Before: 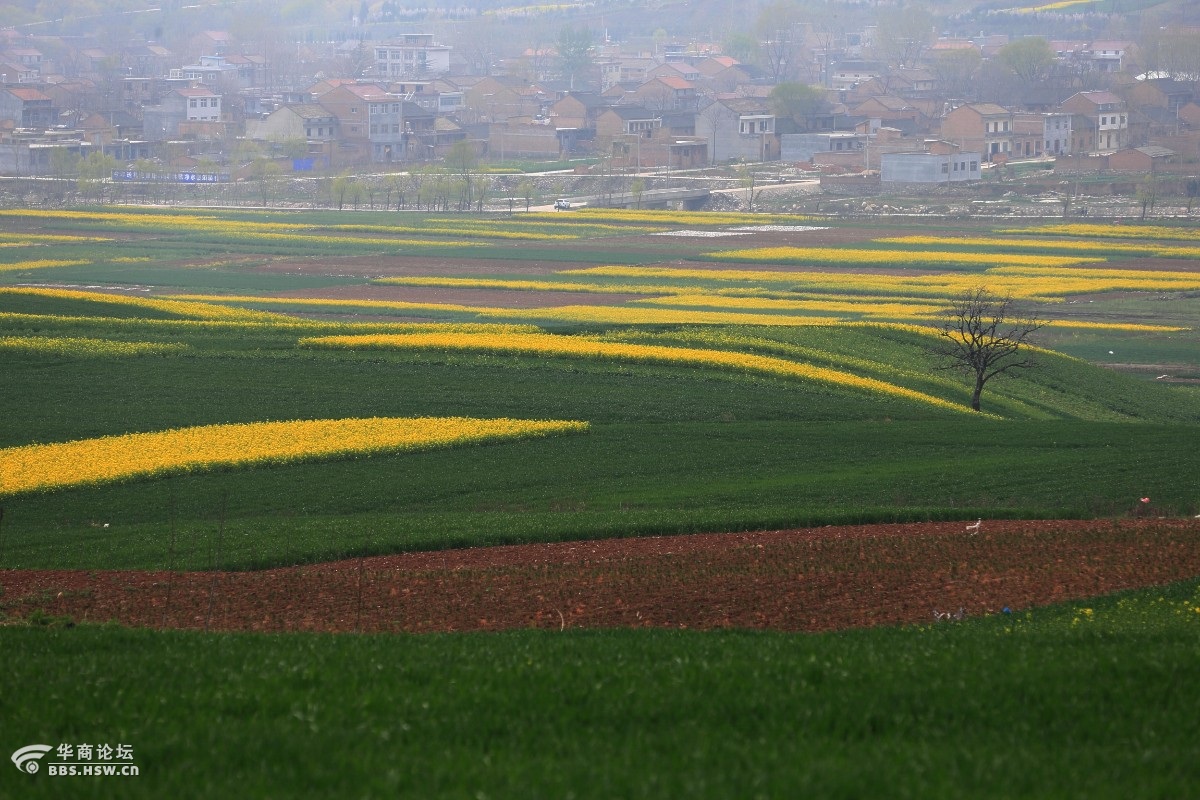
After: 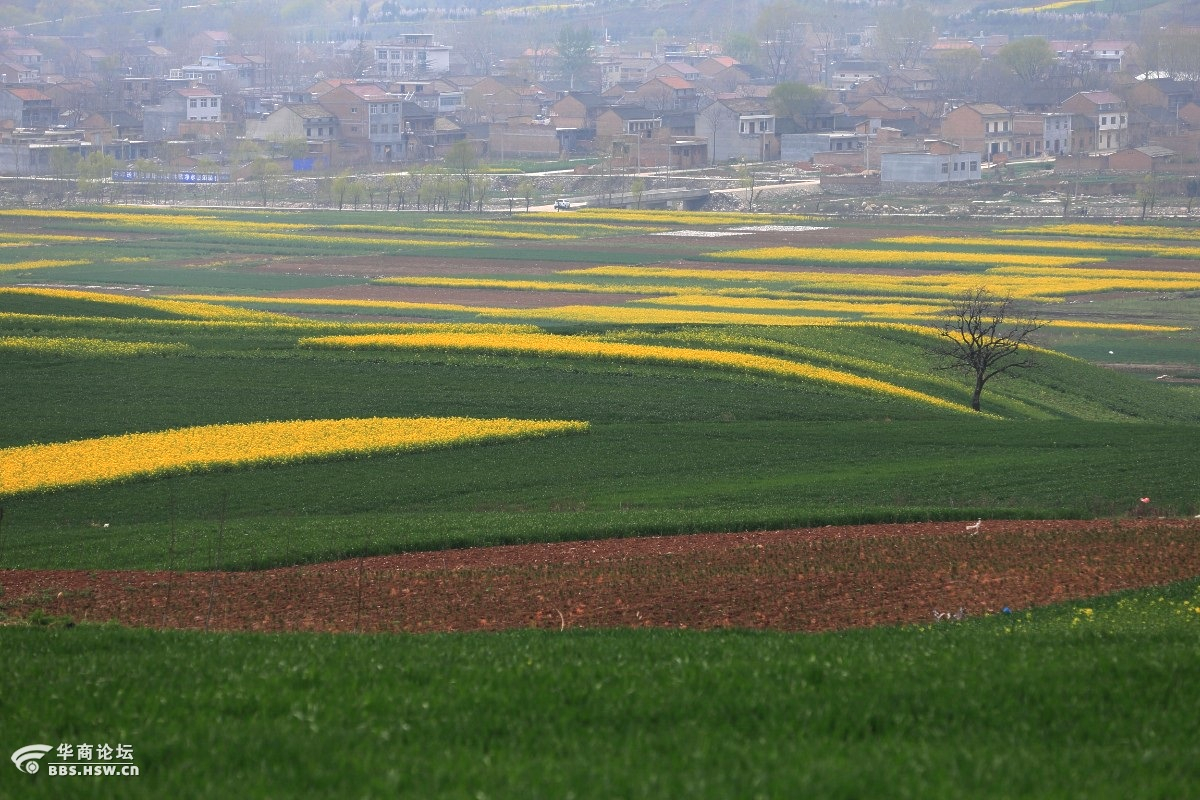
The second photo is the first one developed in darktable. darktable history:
exposure: exposure 0.2 EV, compensate highlight preservation false
shadows and highlights: soften with gaussian
